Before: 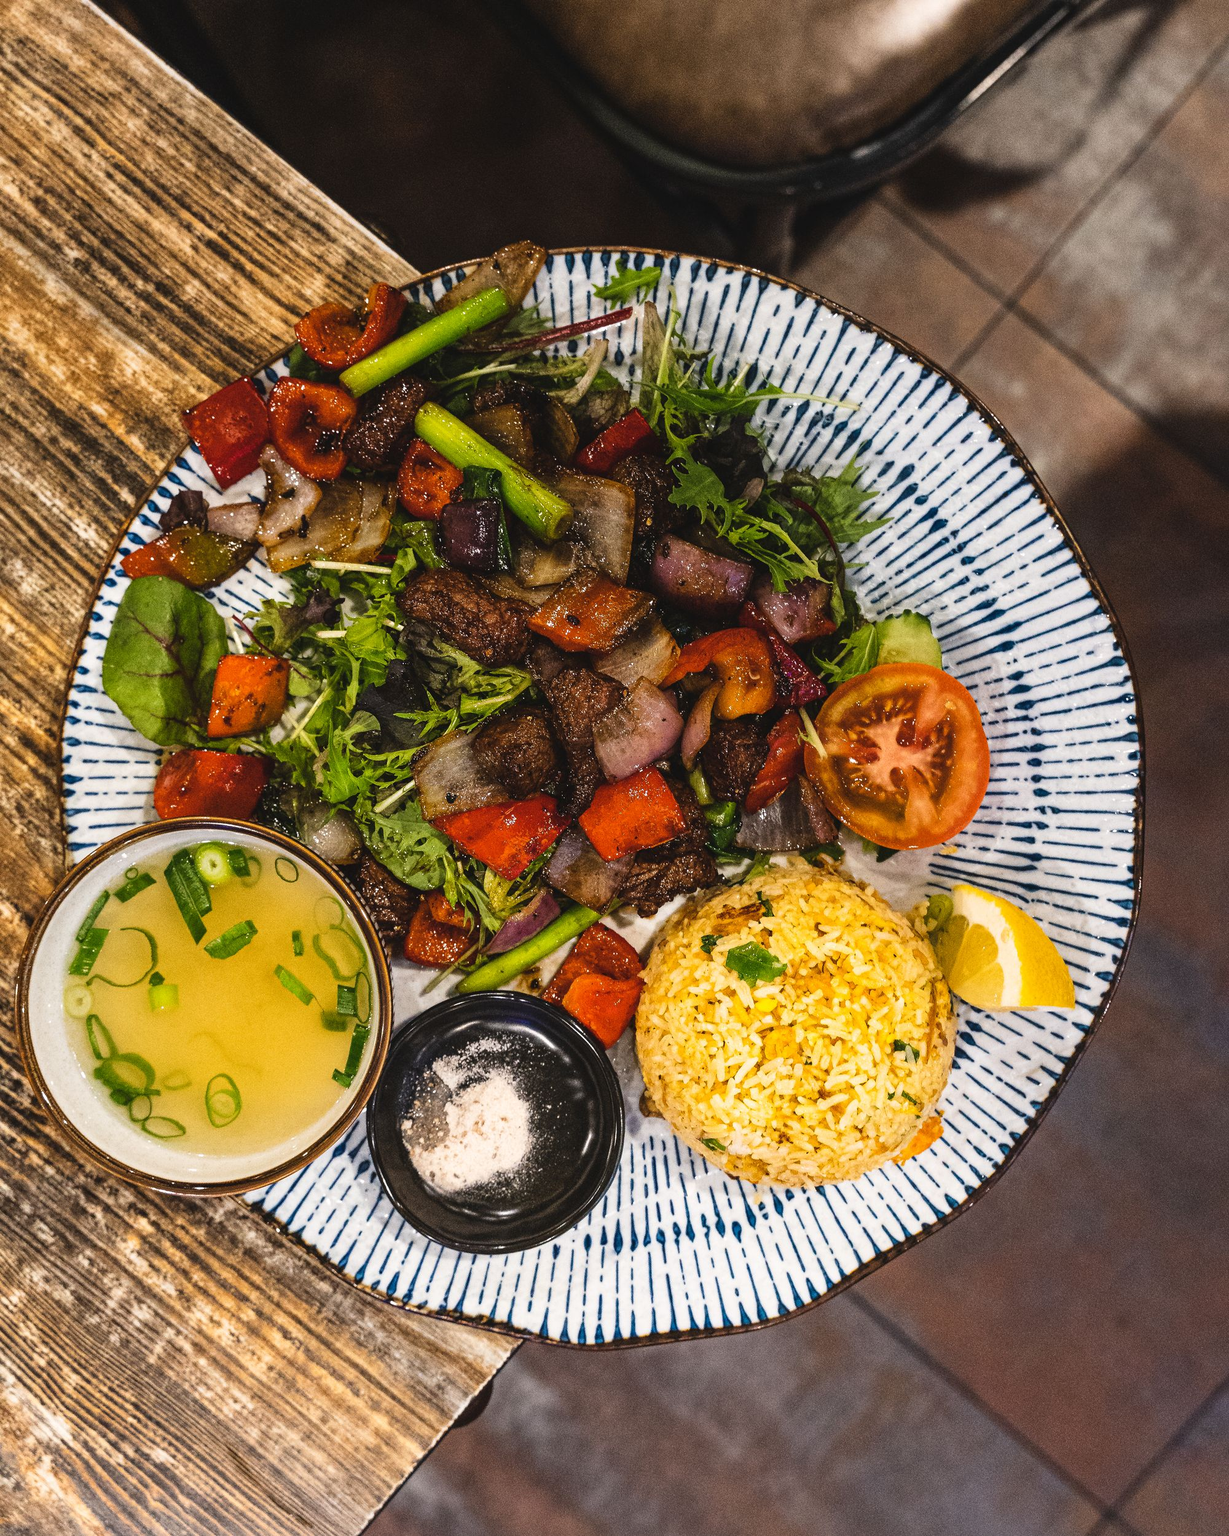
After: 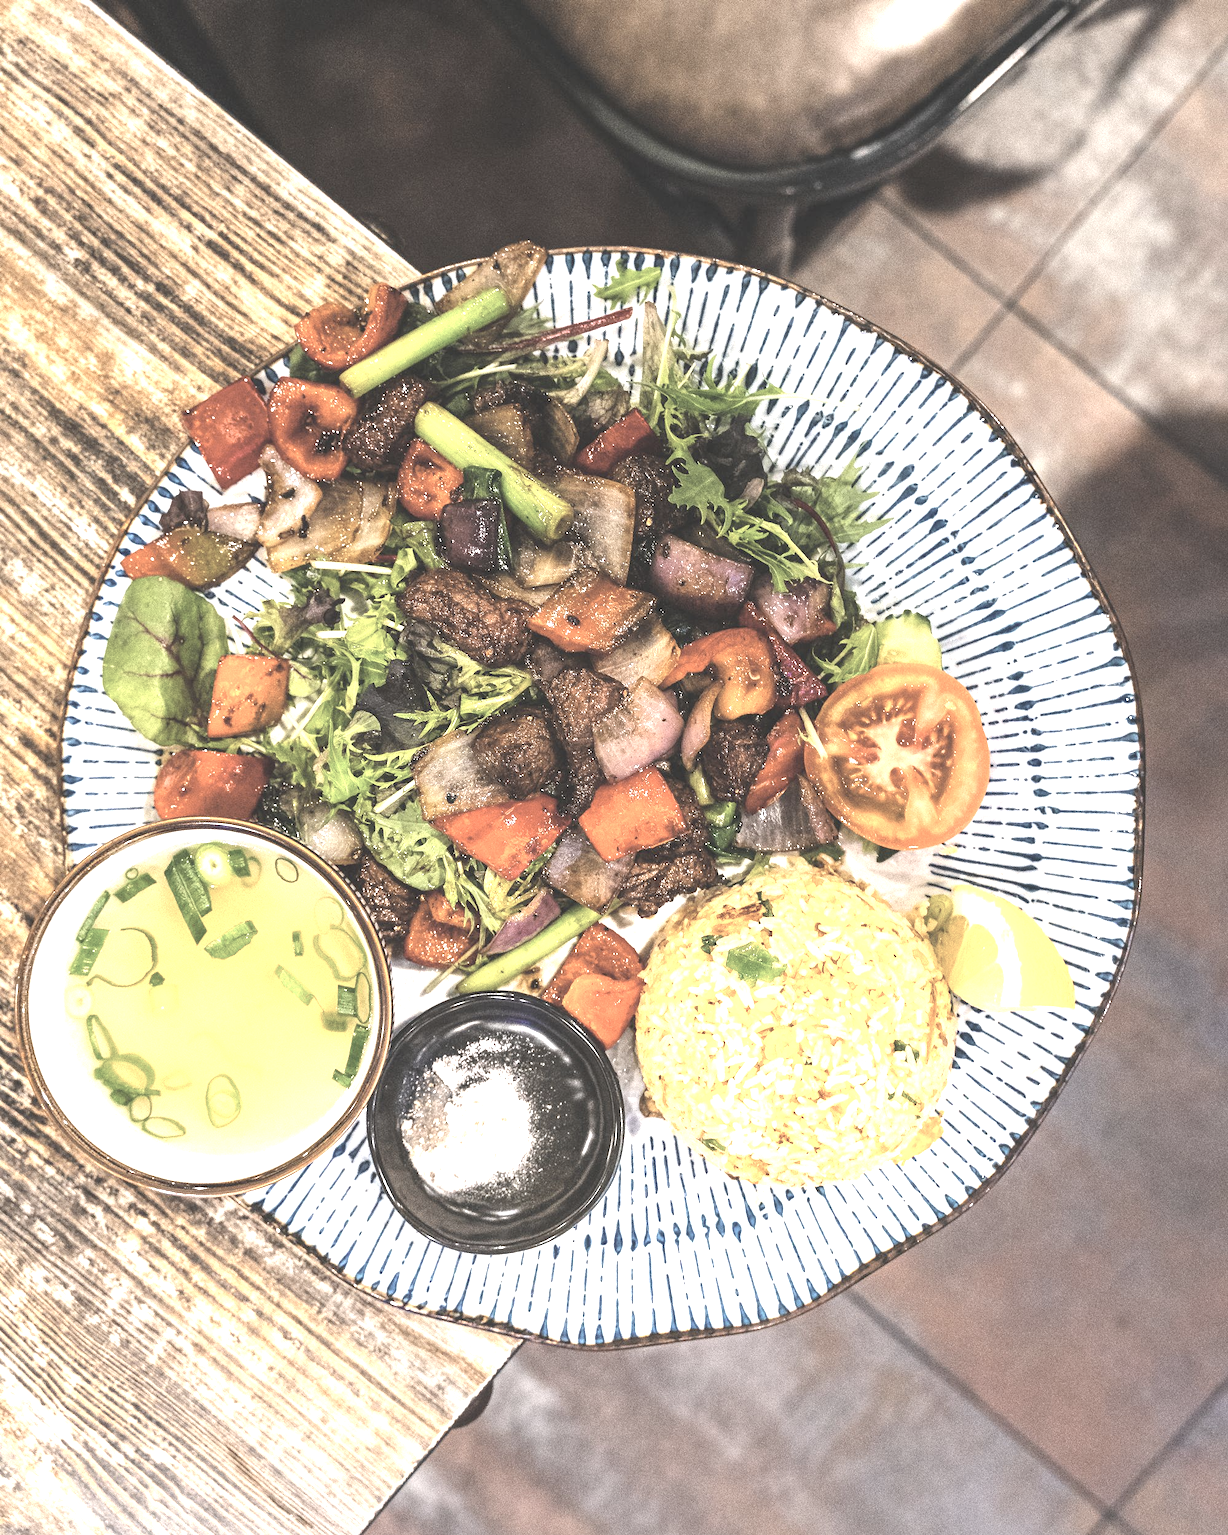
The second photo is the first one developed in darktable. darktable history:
exposure: black level correction 0, exposure 1.457 EV, compensate highlight preservation false
contrast brightness saturation: brightness 0.187, saturation -0.487
